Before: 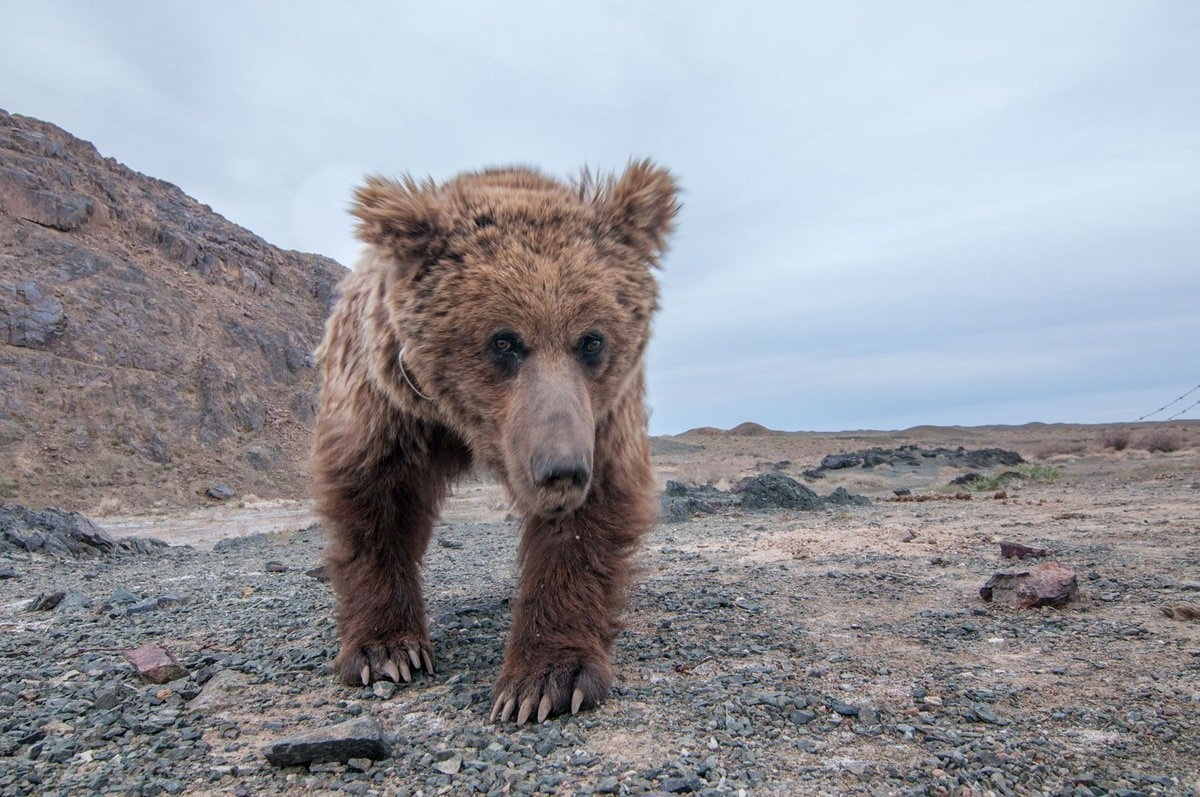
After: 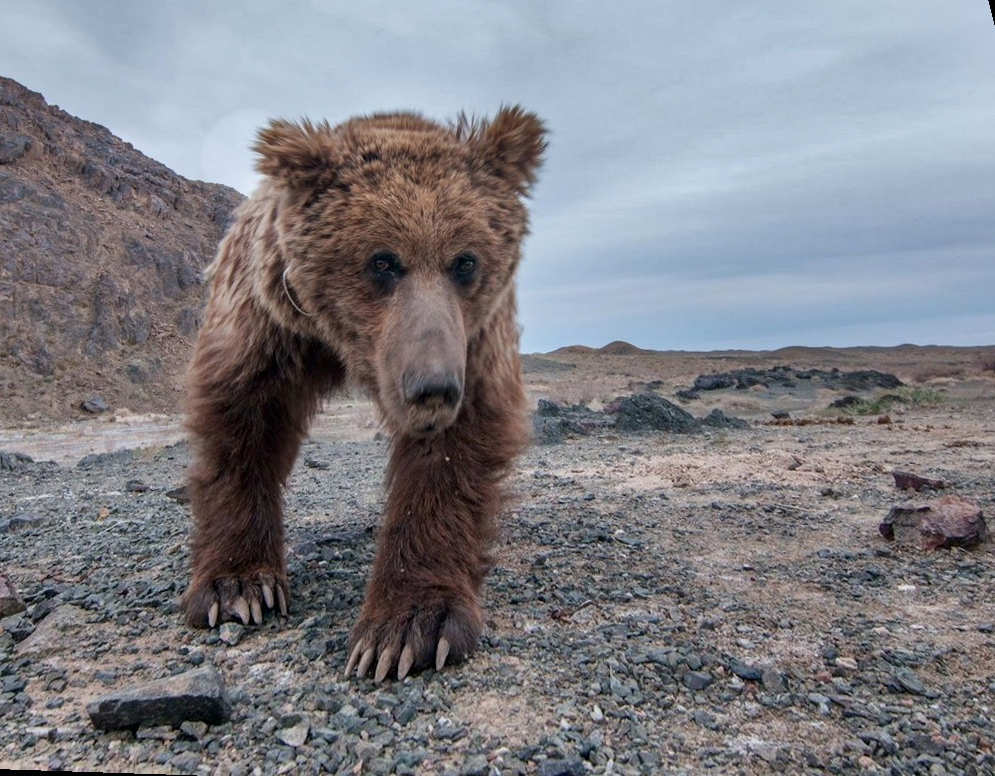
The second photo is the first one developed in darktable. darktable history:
shadows and highlights: radius 100.41, shadows 50.55, highlights -64.36, highlights color adjustment 49.82%, soften with gaussian
contrast brightness saturation: brightness -0.09
rotate and perspective: rotation 0.72°, lens shift (vertical) -0.352, lens shift (horizontal) -0.051, crop left 0.152, crop right 0.859, crop top 0.019, crop bottom 0.964
